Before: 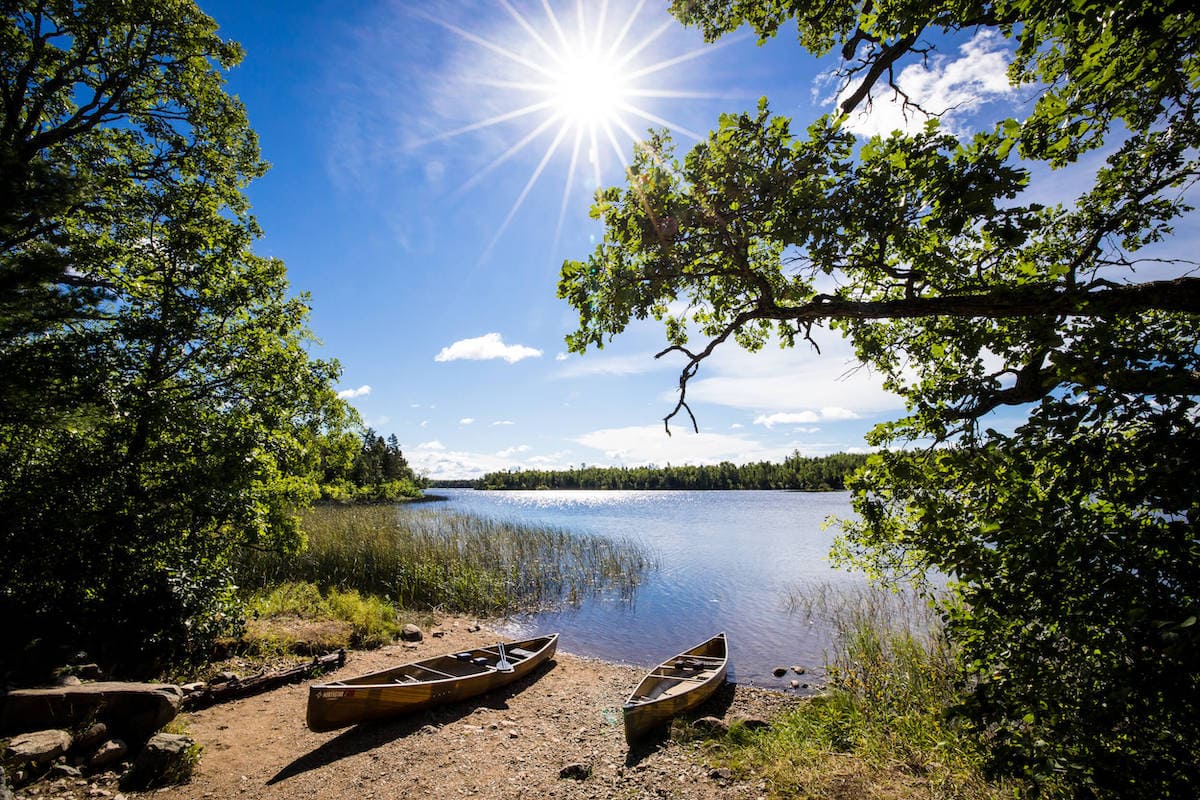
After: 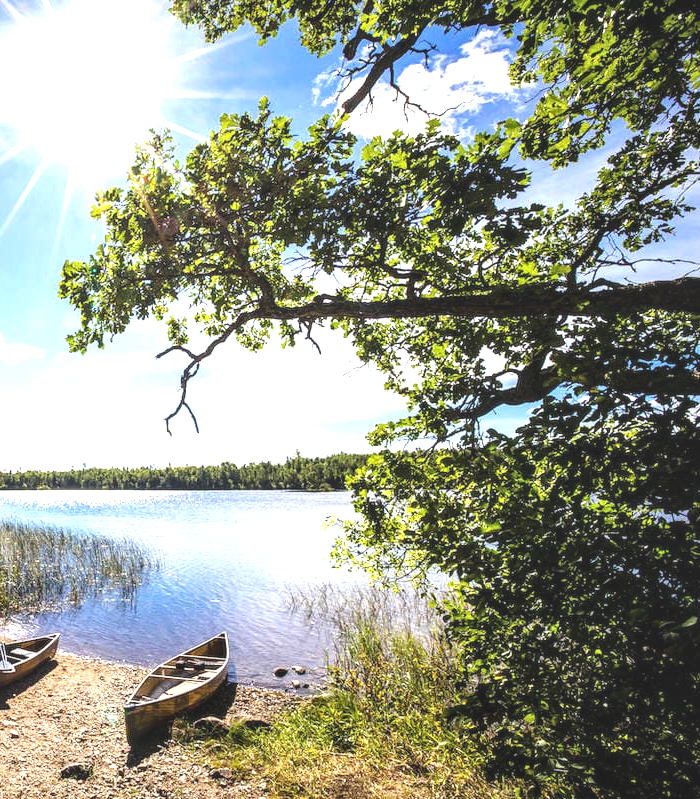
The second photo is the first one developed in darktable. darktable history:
exposure: black level correction -0.006, exposure 1 EV, compensate highlight preservation false
local contrast: on, module defaults
crop: left 41.602%
